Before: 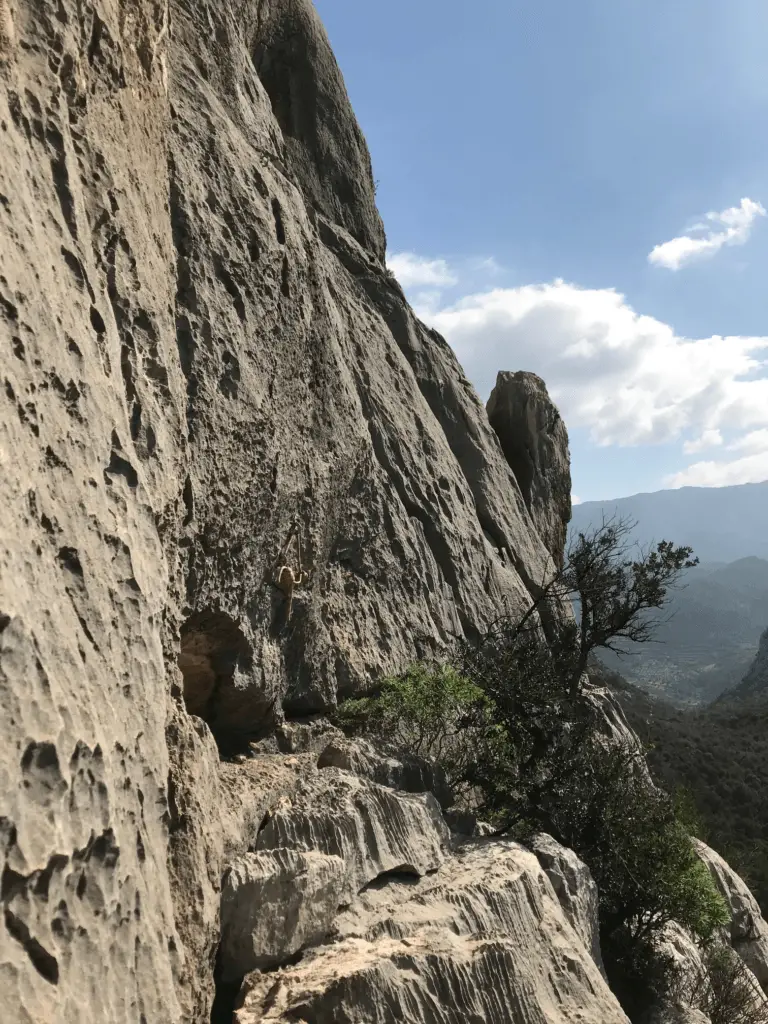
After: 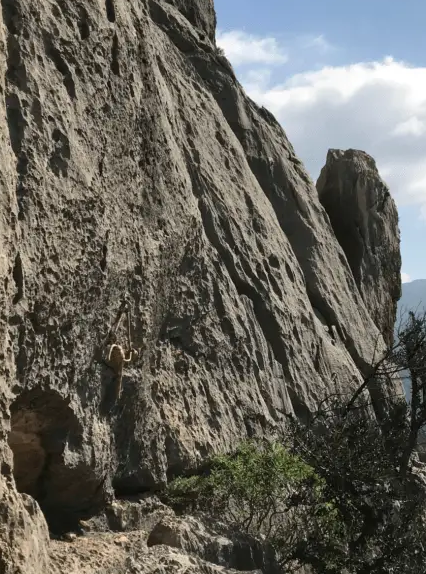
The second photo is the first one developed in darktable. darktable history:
crop and rotate: left 22.206%, top 21.729%, right 22.277%, bottom 22.151%
